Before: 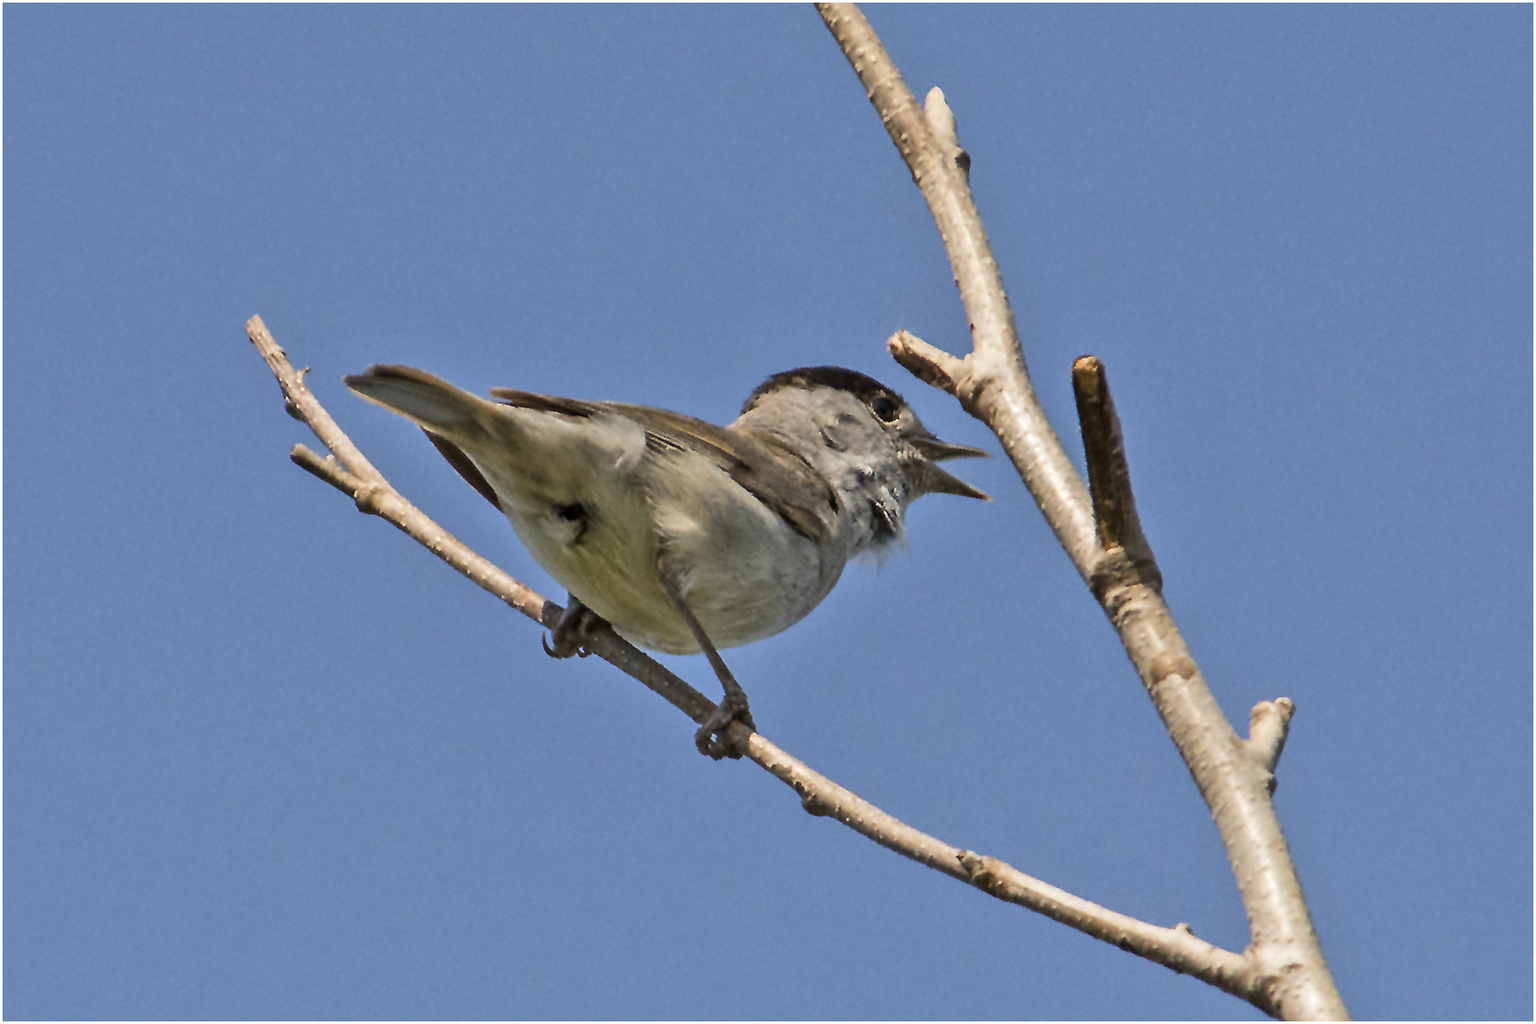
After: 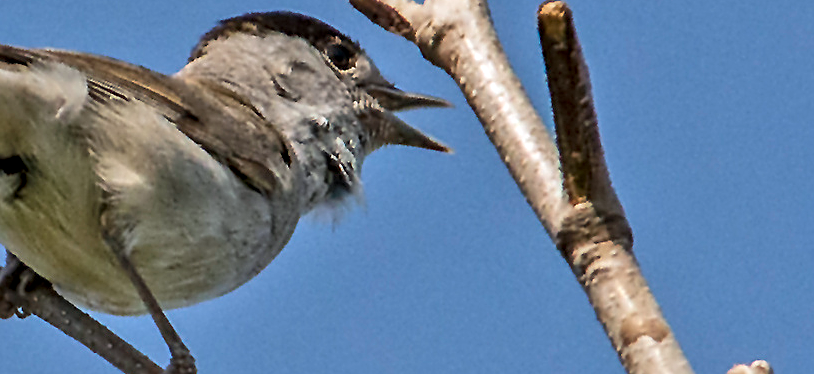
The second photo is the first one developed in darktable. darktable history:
sharpen: on, module defaults
crop: left 36.607%, top 34.735%, right 13.146%, bottom 30.611%
white balance: red 0.983, blue 1.036
local contrast: on, module defaults
